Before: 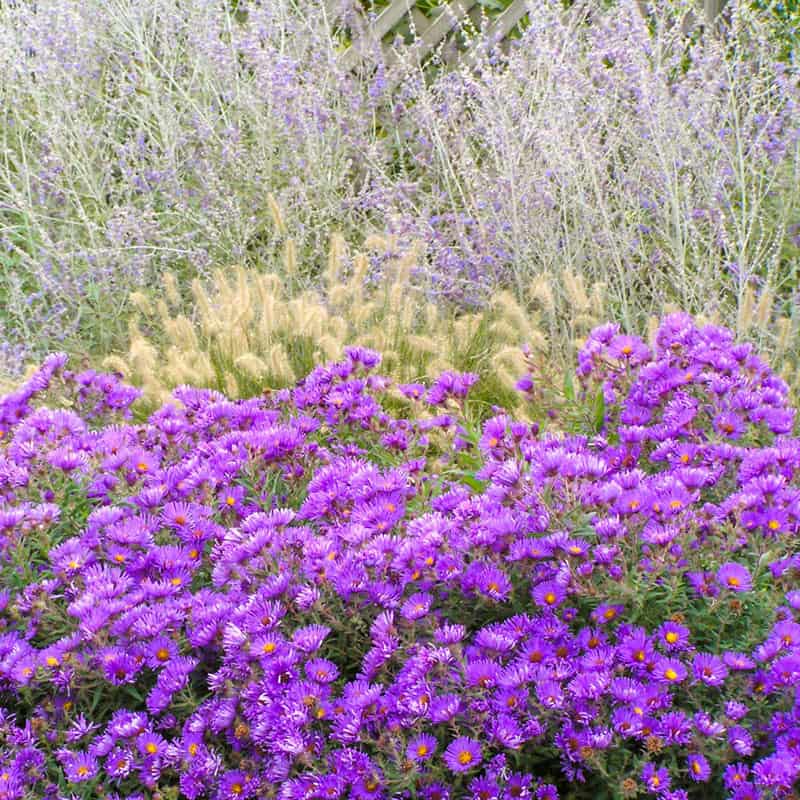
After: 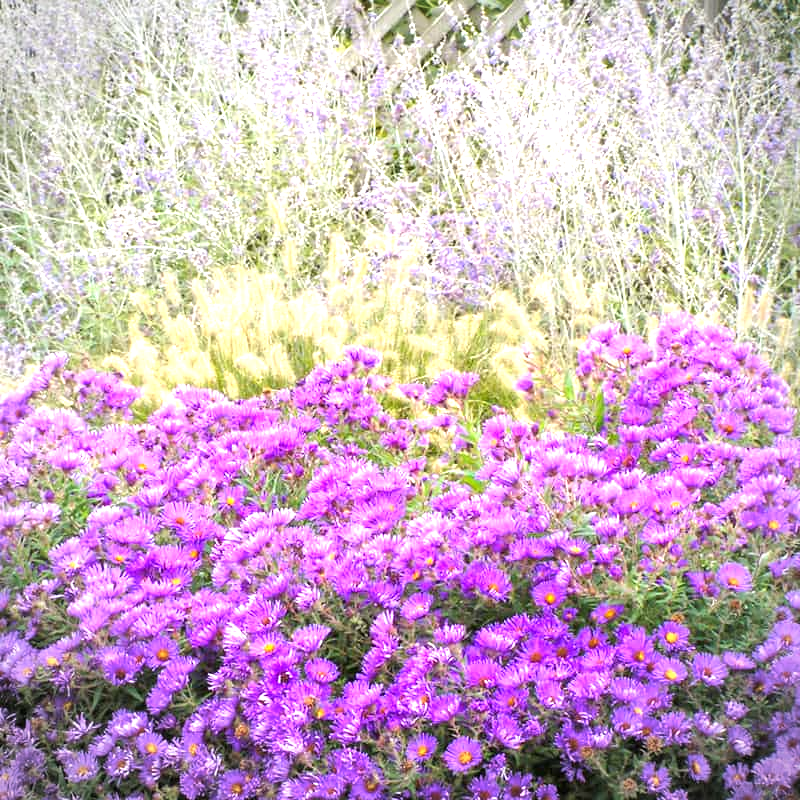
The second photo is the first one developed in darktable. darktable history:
tone equalizer: -8 EV 0.06 EV, smoothing diameter 25%, edges refinement/feathering 10, preserve details guided filter
exposure: black level correction 0, exposure 1 EV, compensate highlight preservation false
vignetting: automatic ratio true
